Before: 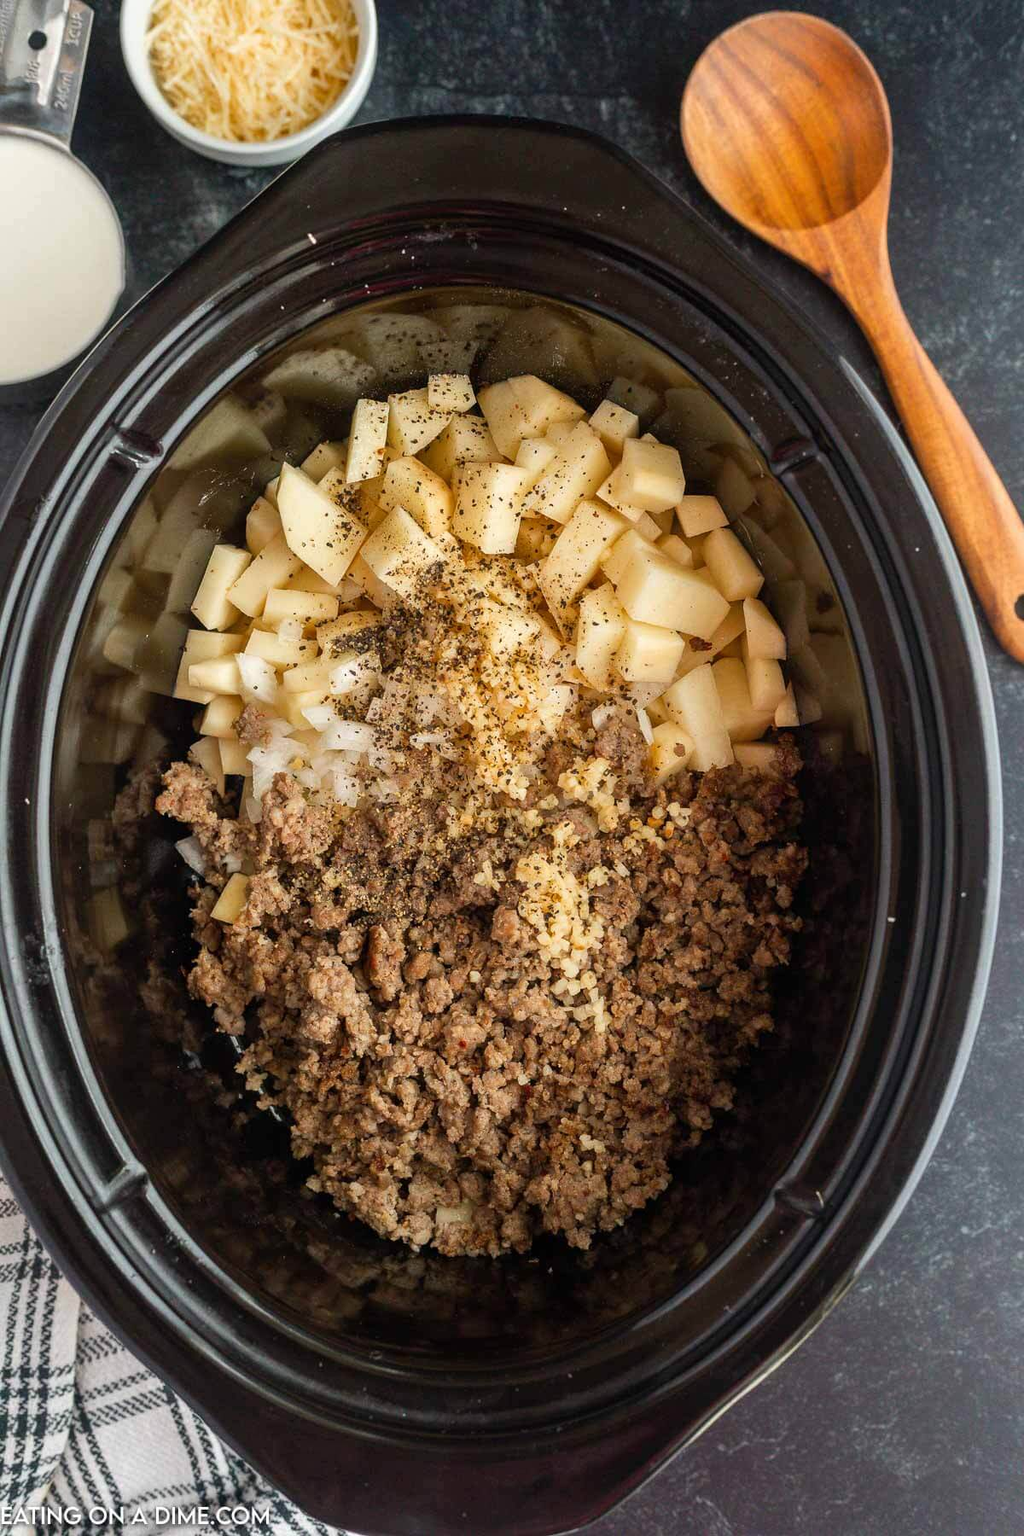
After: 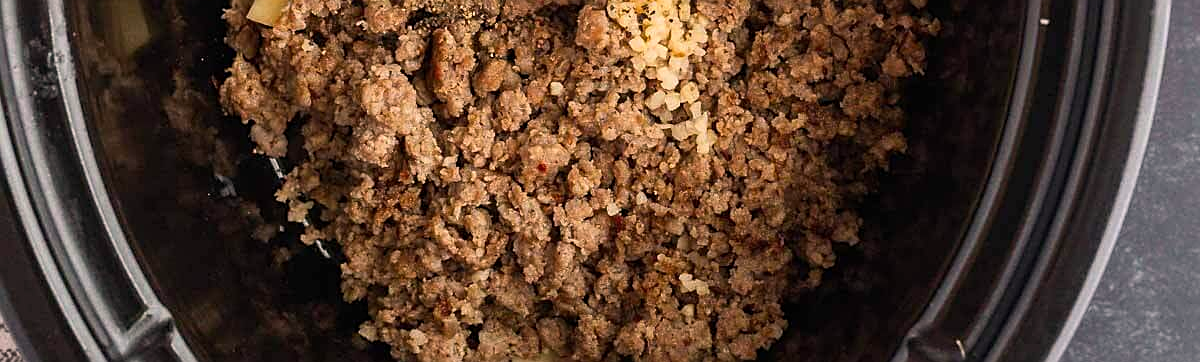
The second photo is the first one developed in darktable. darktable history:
crop and rotate: top 58.722%, bottom 21.131%
color correction: highlights a* 7.48, highlights b* 4.37
sharpen: on, module defaults
